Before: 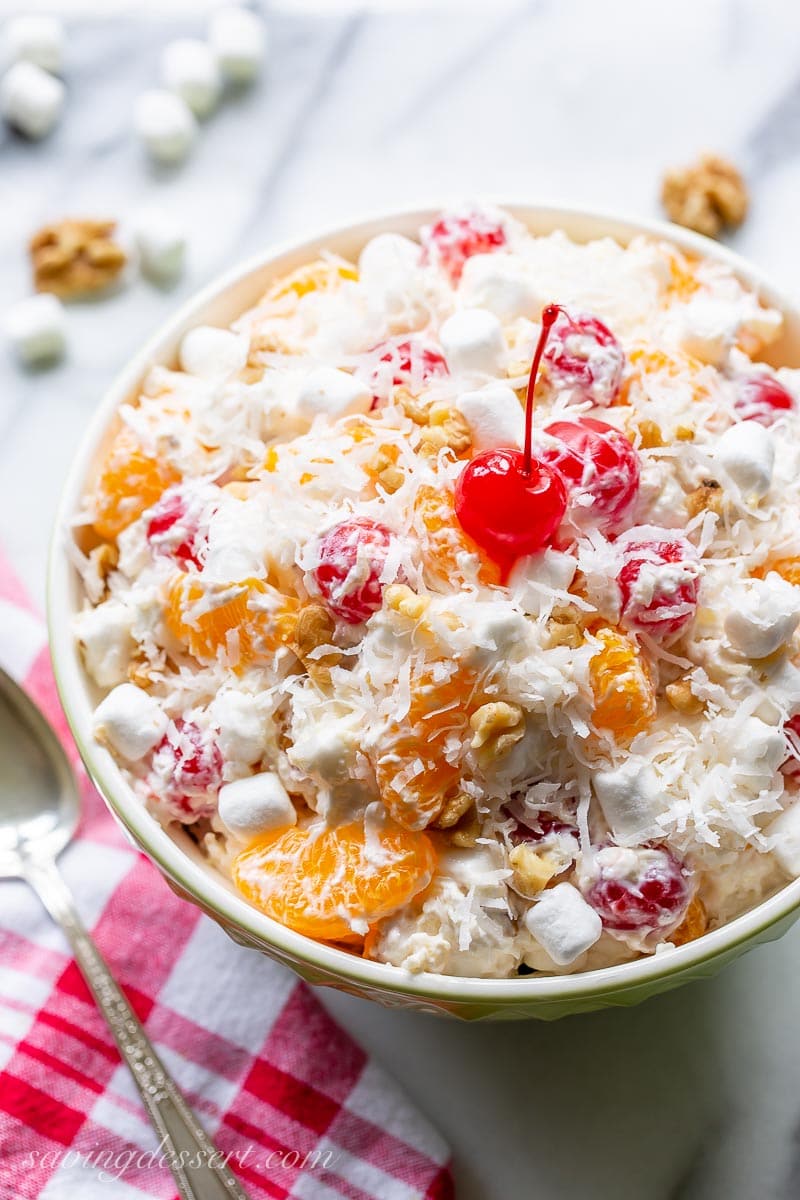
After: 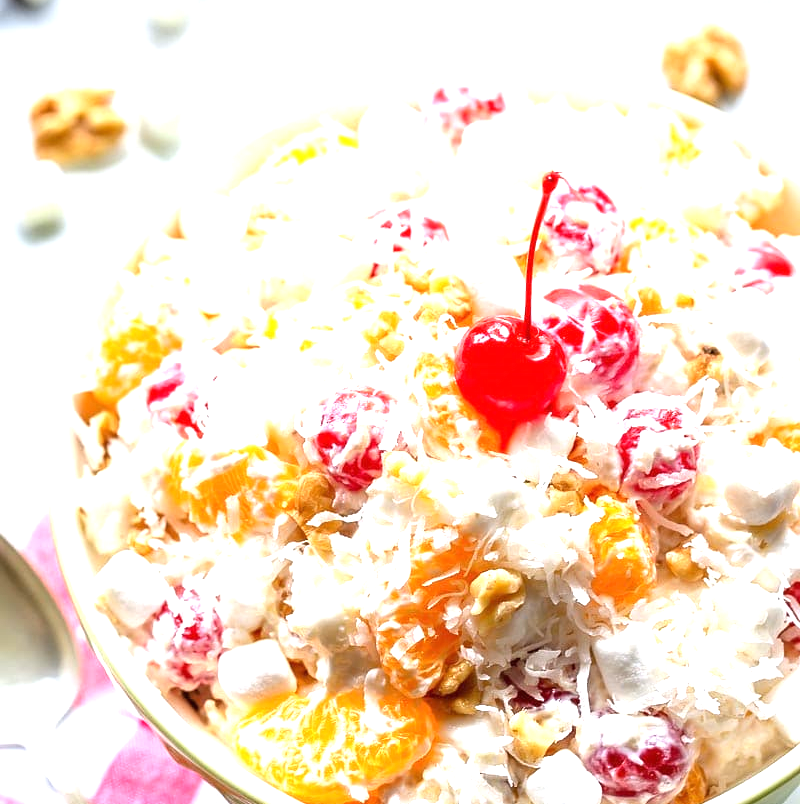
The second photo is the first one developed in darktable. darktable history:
crop: top 11.159%, bottom 21.762%
exposure: black level correction 0, exposure 1 EV, compensate exposure bias true, compensate highlight preservation false
